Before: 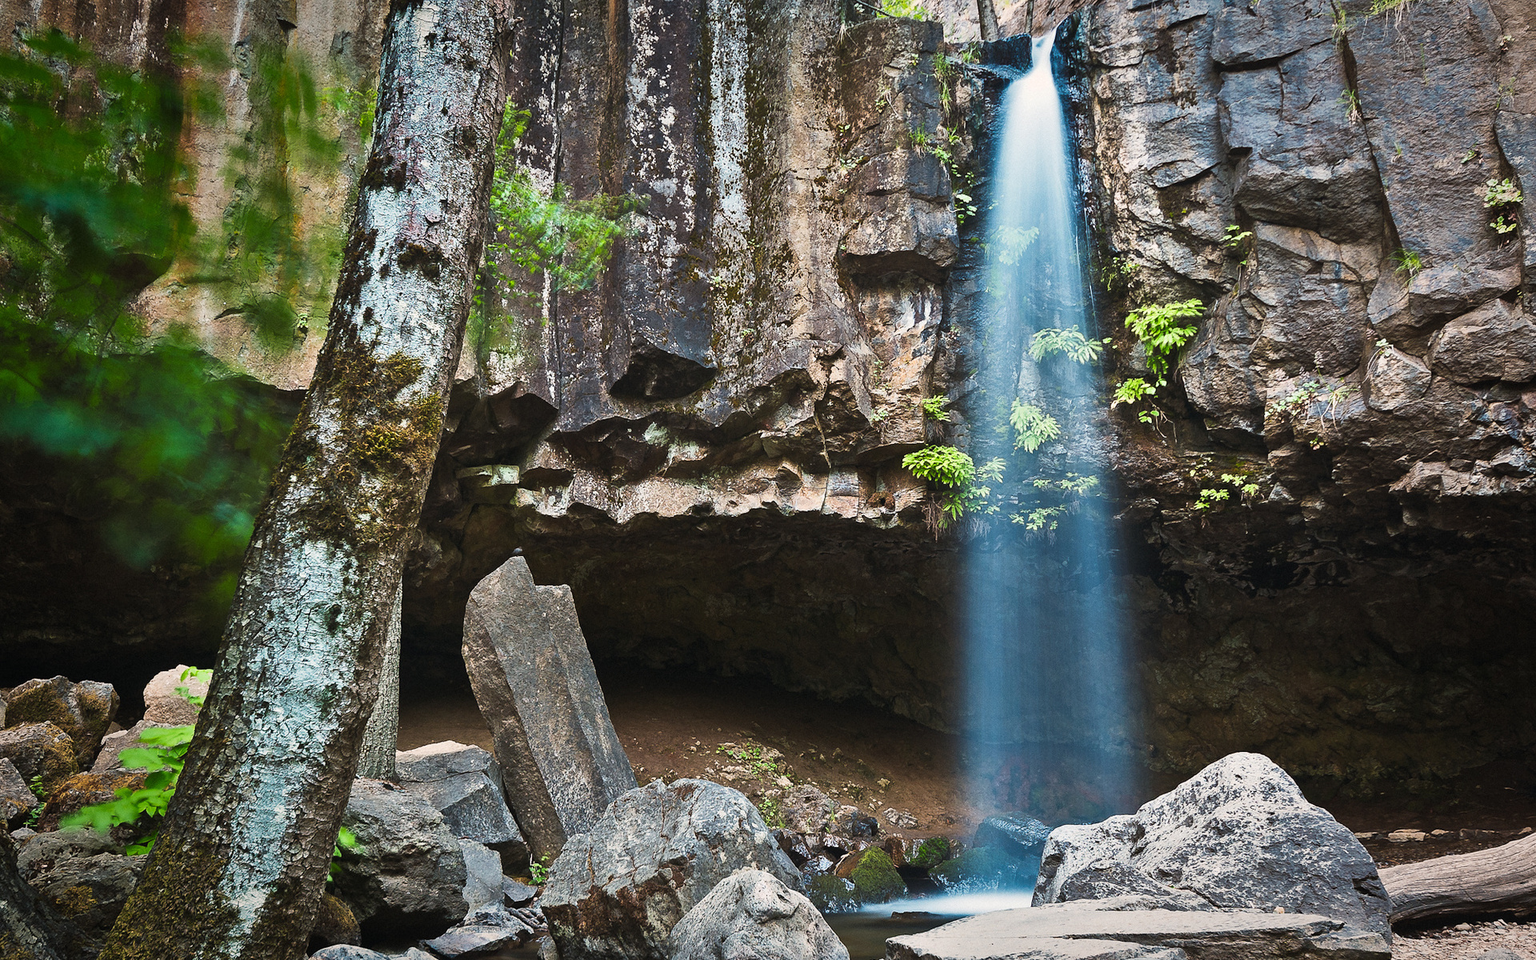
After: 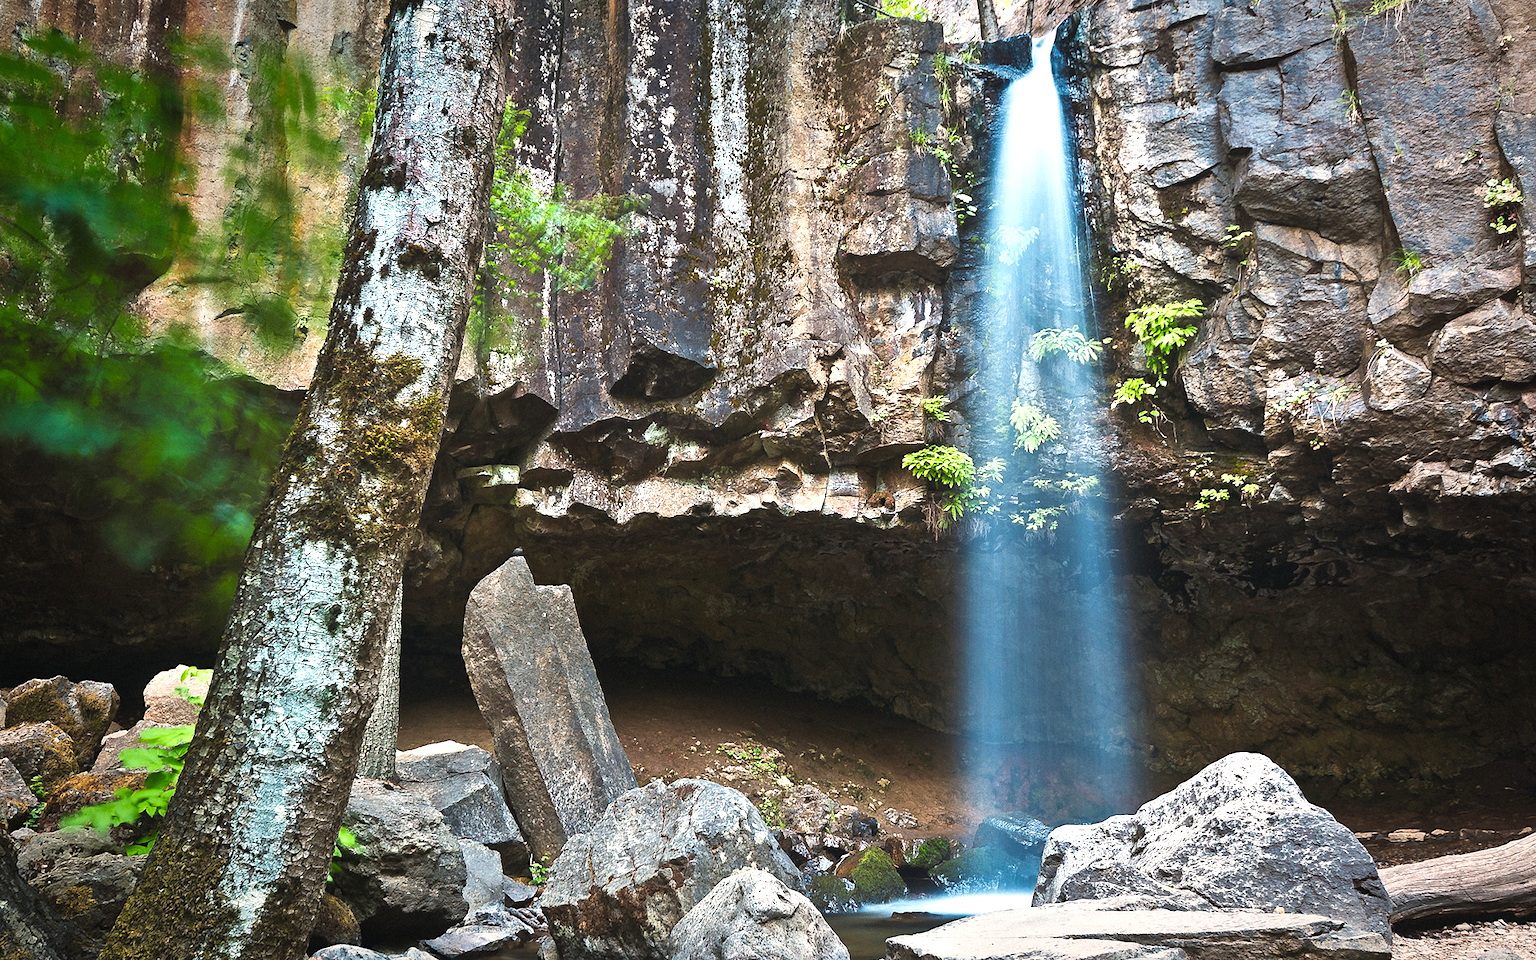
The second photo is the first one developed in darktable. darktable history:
exposure: exposure 0.605 EV, compensate highlight preservation false
